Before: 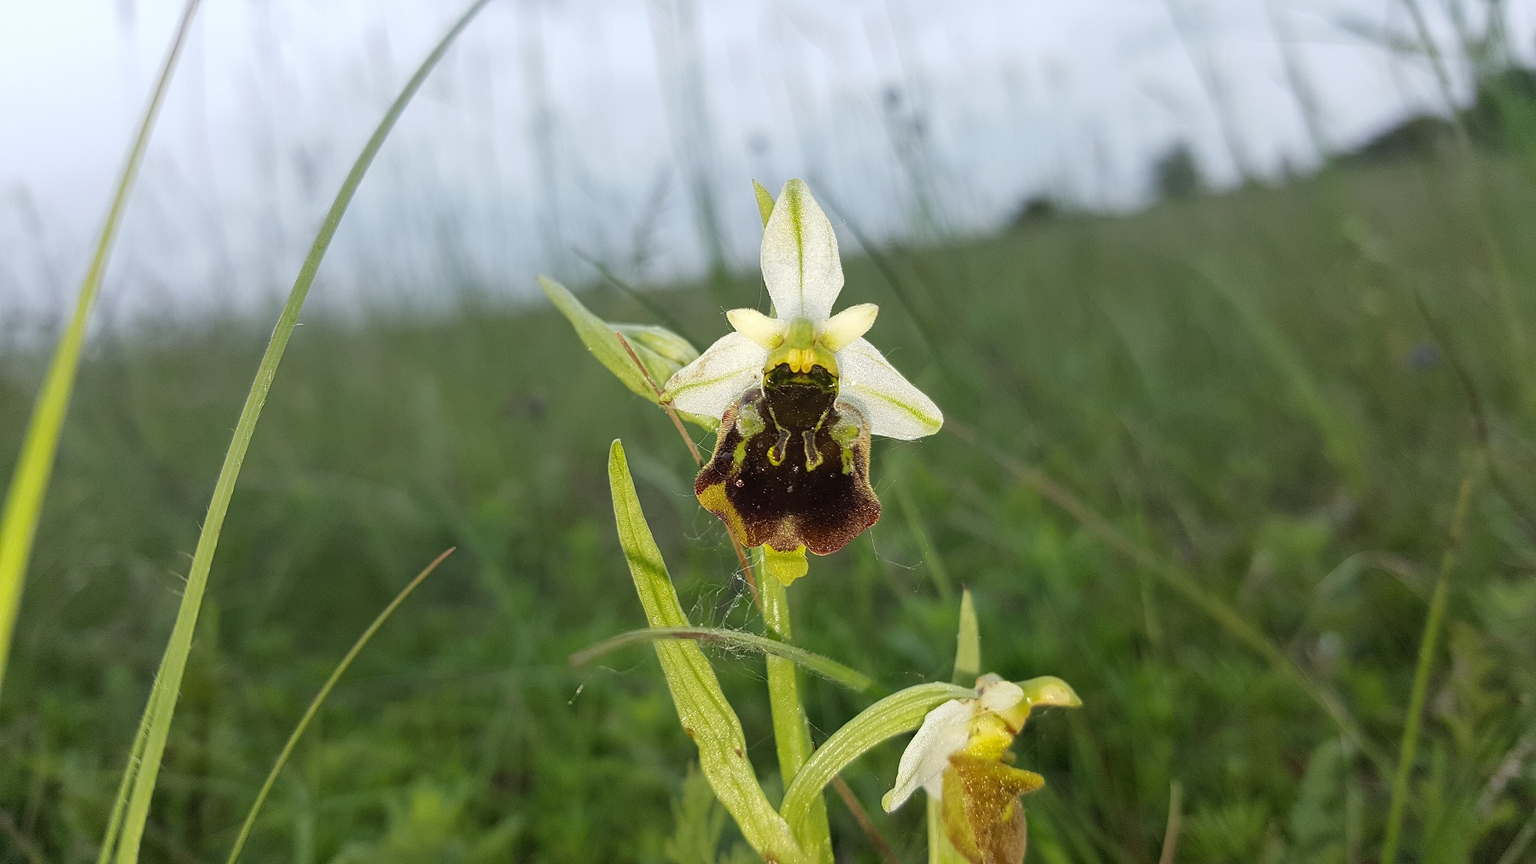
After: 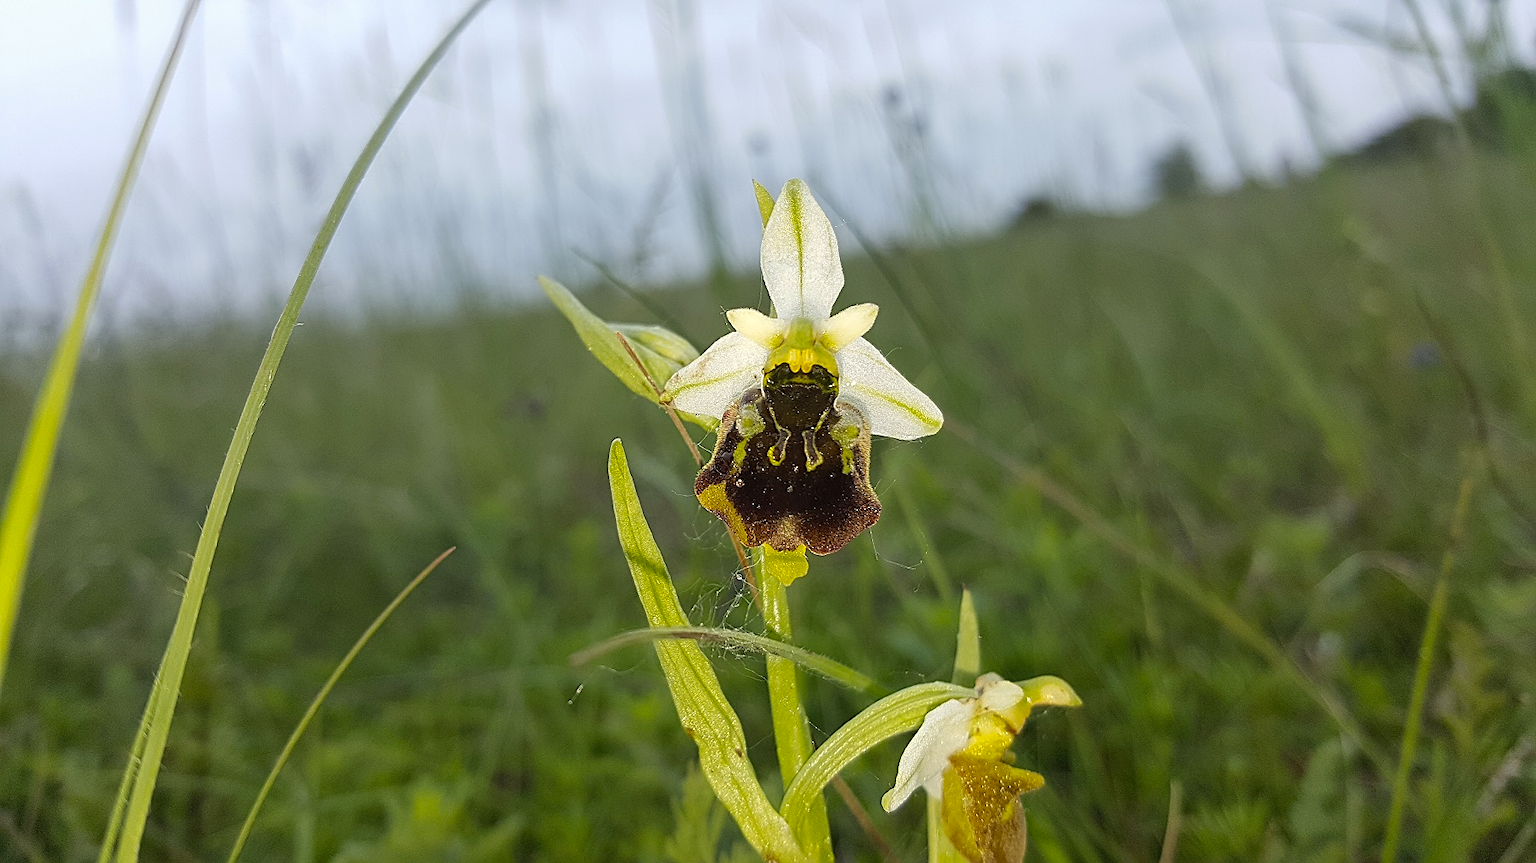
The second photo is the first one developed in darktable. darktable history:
shadows and highlights: shadows 25, highlights -25
color contrast: green-magenta contrast 0.81
sharpen: on, module defaults
color balance: output saturation 110%
